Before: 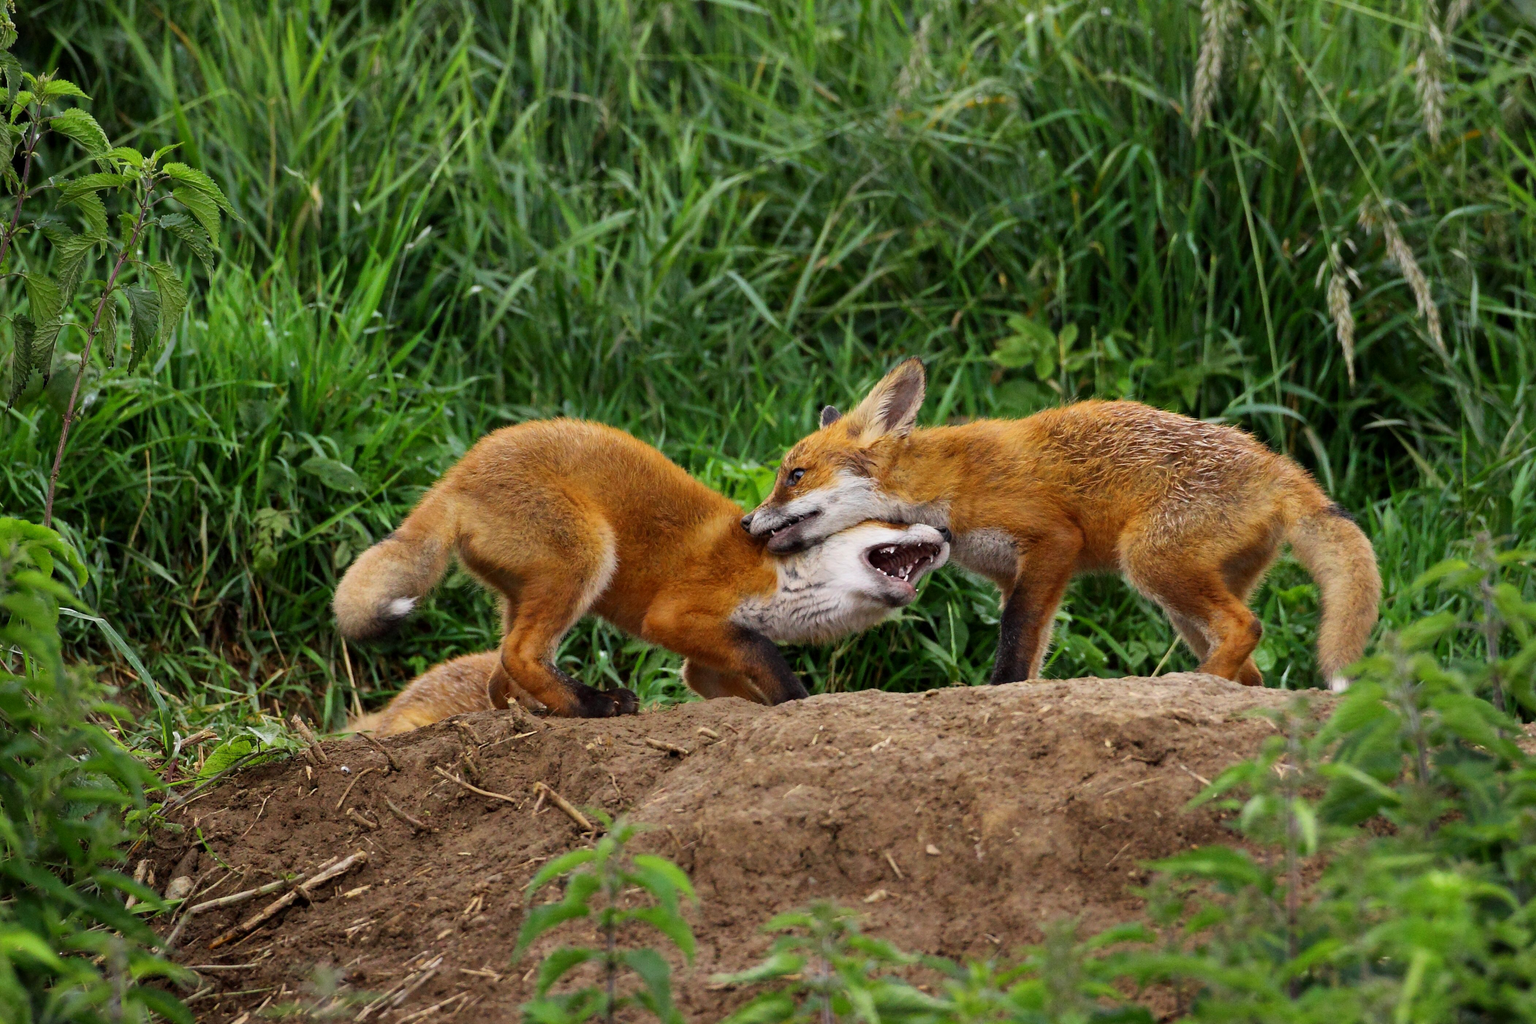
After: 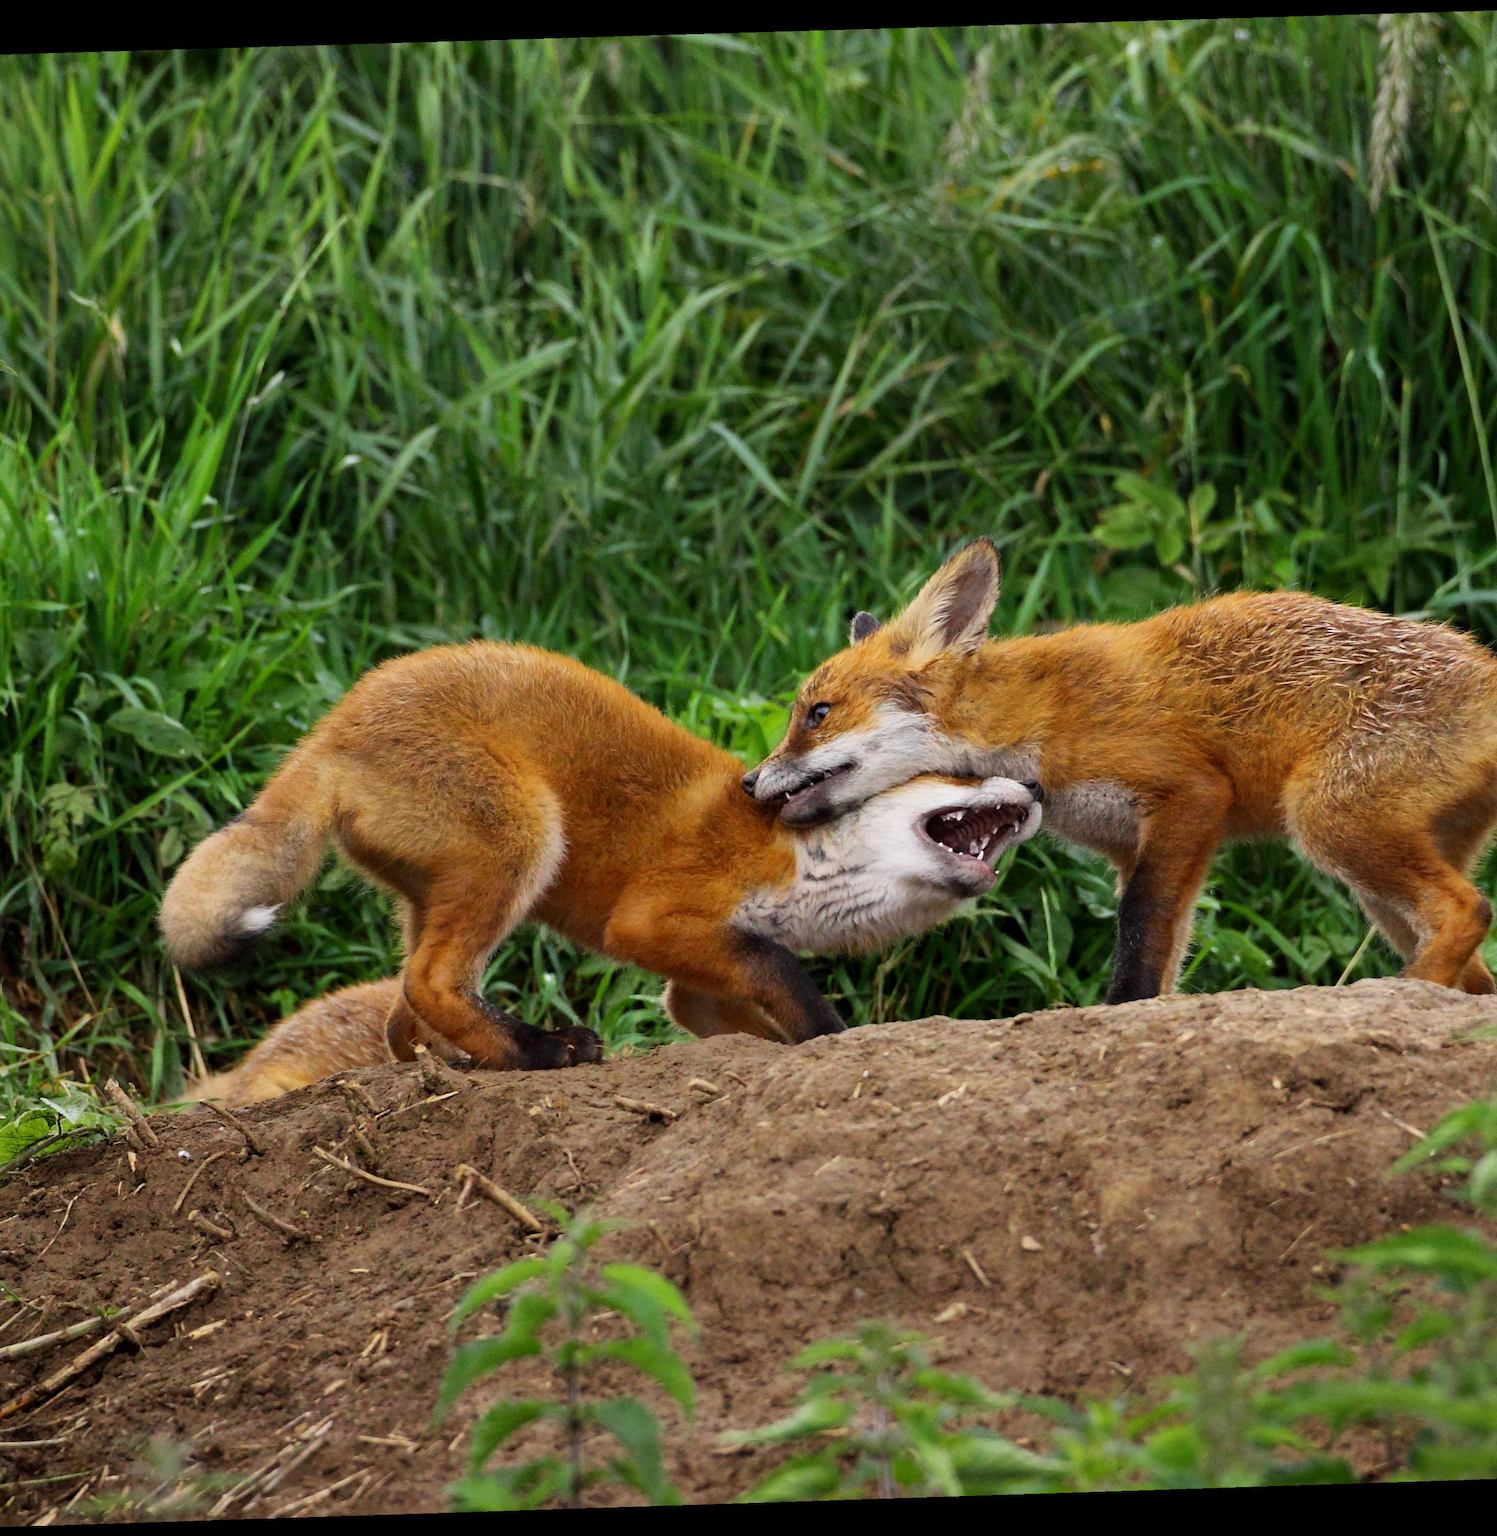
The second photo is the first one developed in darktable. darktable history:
crop: left 15.419%, right 17.914%
rotate and perspective: rotation -1.77°, lens shift (horizontal) 0.004, automatic cropping off
